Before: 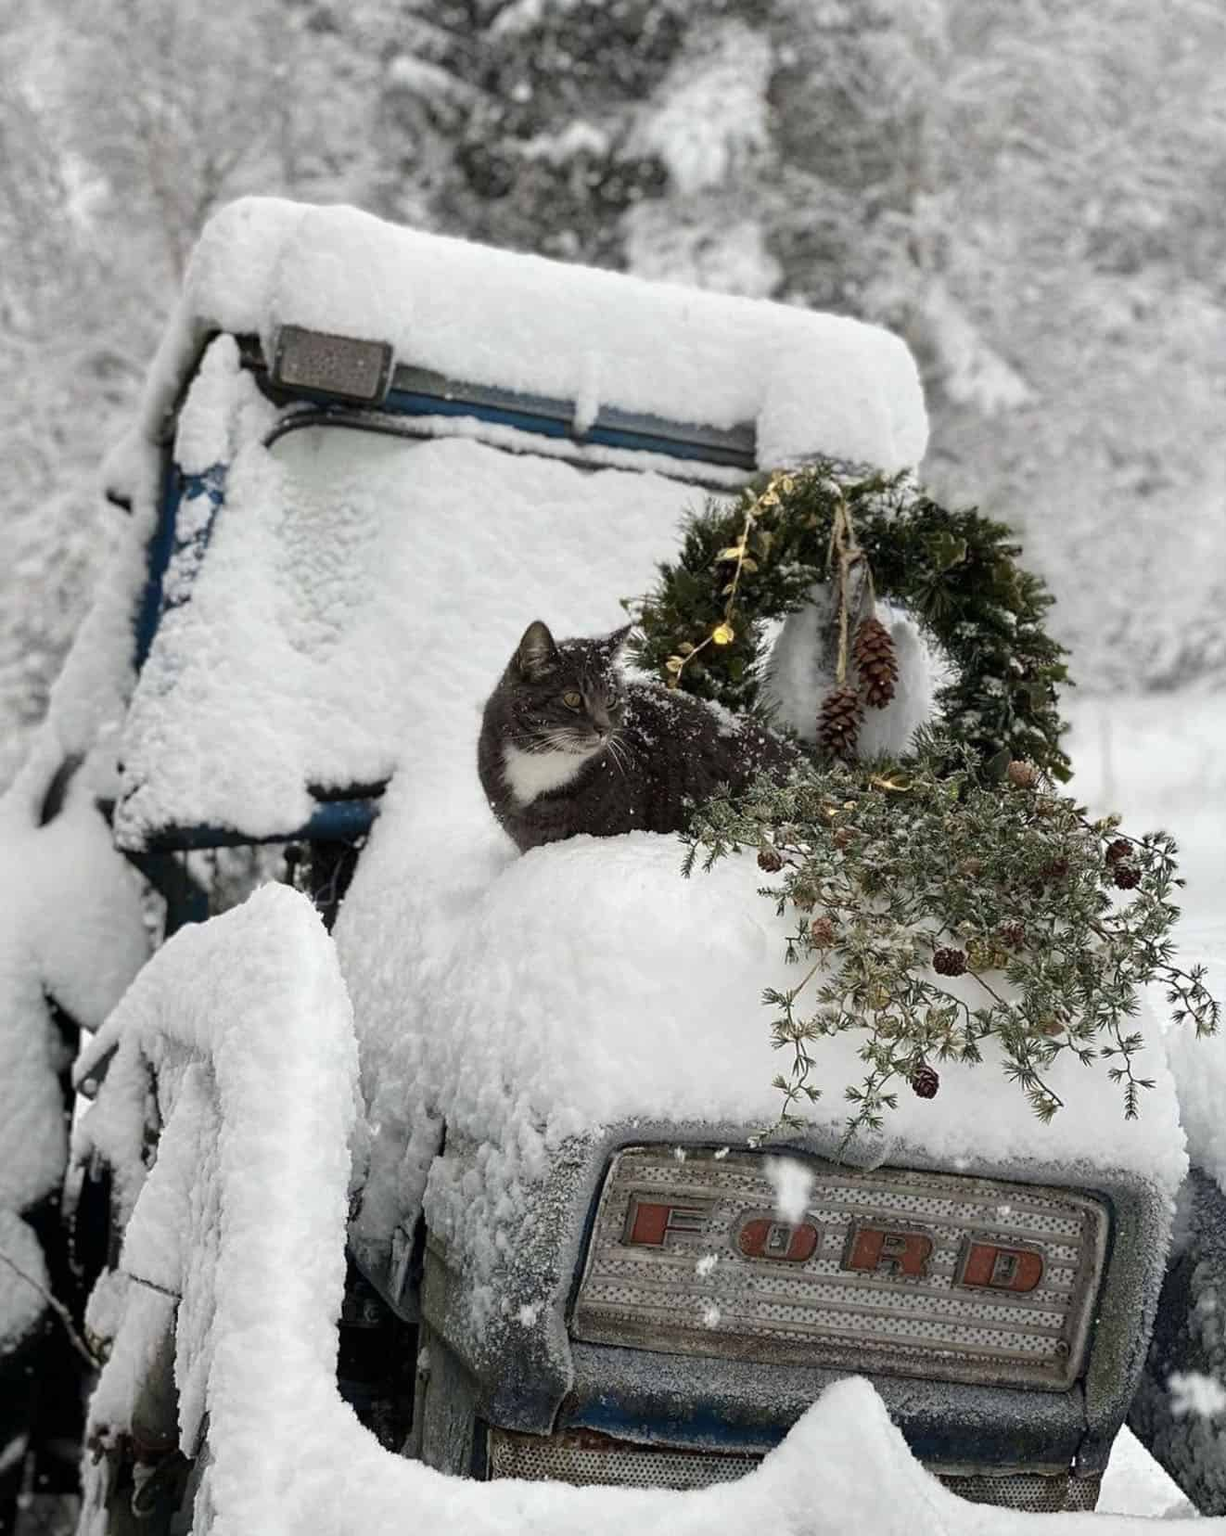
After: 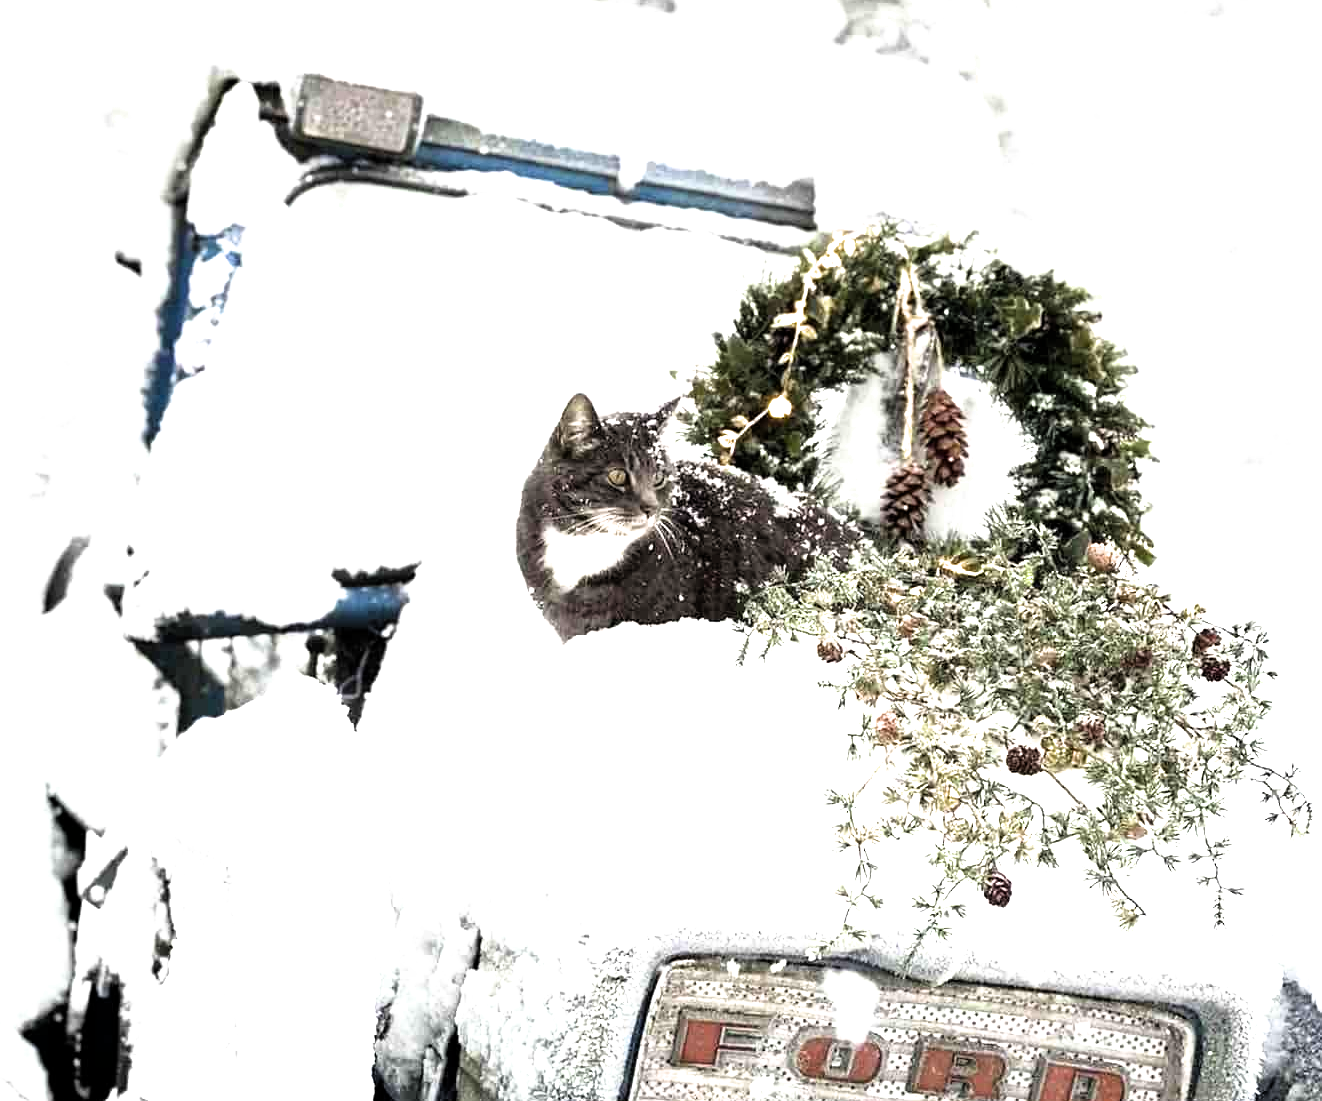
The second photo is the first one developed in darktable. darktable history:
crop: top 16.728%, bottom 16.775%
filmic rgb: black relative exposure -8.19 EV, white relative exposure 2.2 EV, target white luminance 99.913%, hardness 7.11, latitude 75.34%, contrast 1.317, highlights saturation mix -2.88%, shadows ↔ highlights balance 30.5%, iterations of high-quality reconstruction 0
exposure: black level correction 0, exposure 1.903 EV, compensate highlight preservation false
